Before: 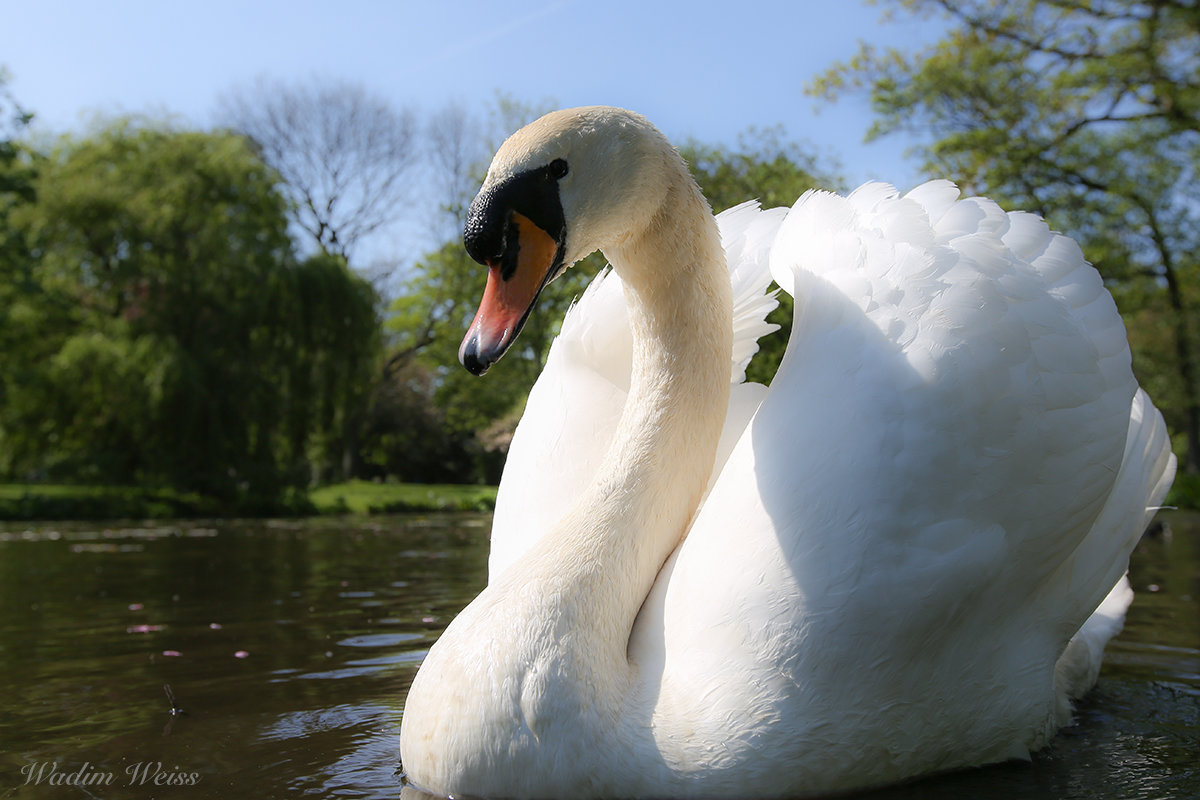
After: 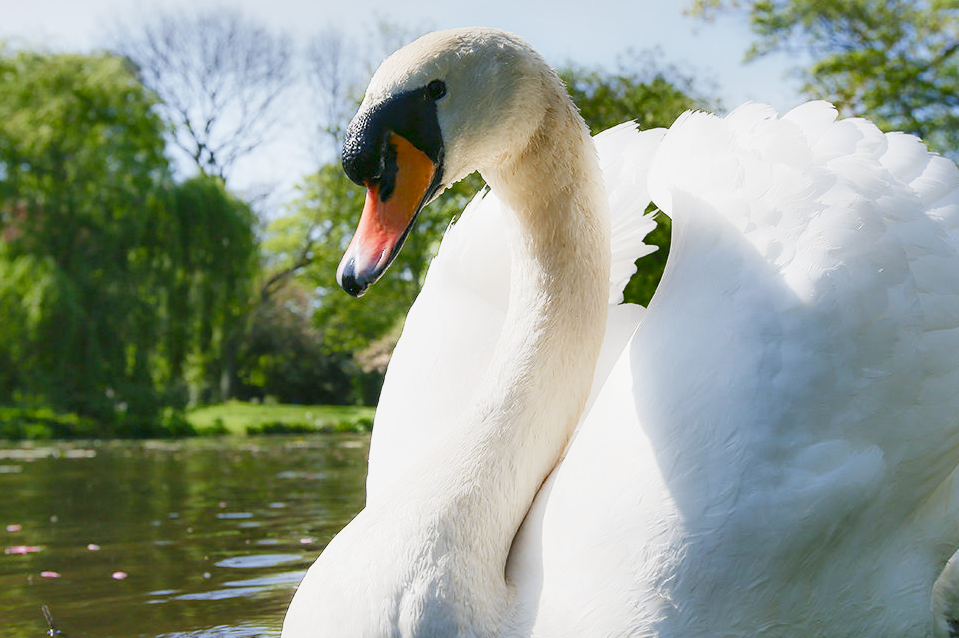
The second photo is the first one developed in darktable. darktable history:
shadows and highlights: soften with gaussian
color balance rgb: shadows lift › chroma 2.01%, shadows lift › hue 219.79°, perceptual saturation grading › global saturation 20%, perceptual saturation grading › highlights -50.253%, perceptual saturation grading › shadows 30.089%, contrast -20.138%
exposure: exposure 0.776 EV, compensate highlight preservation false
crop and rotate: left 10.201%, top 10.021%, right 9.868%, bottom 10.186%
local contrast: mode bilateral grid, contrast 20, coarseness 51, detail 140%, midtone range 0.2
base curve: curves: ch0 [(0, 0) (0.088, 0.125) (0.176, 0.251) (0.354, 0.501) (0.613, 0.749) (1, 0.877)], preserve colors none
